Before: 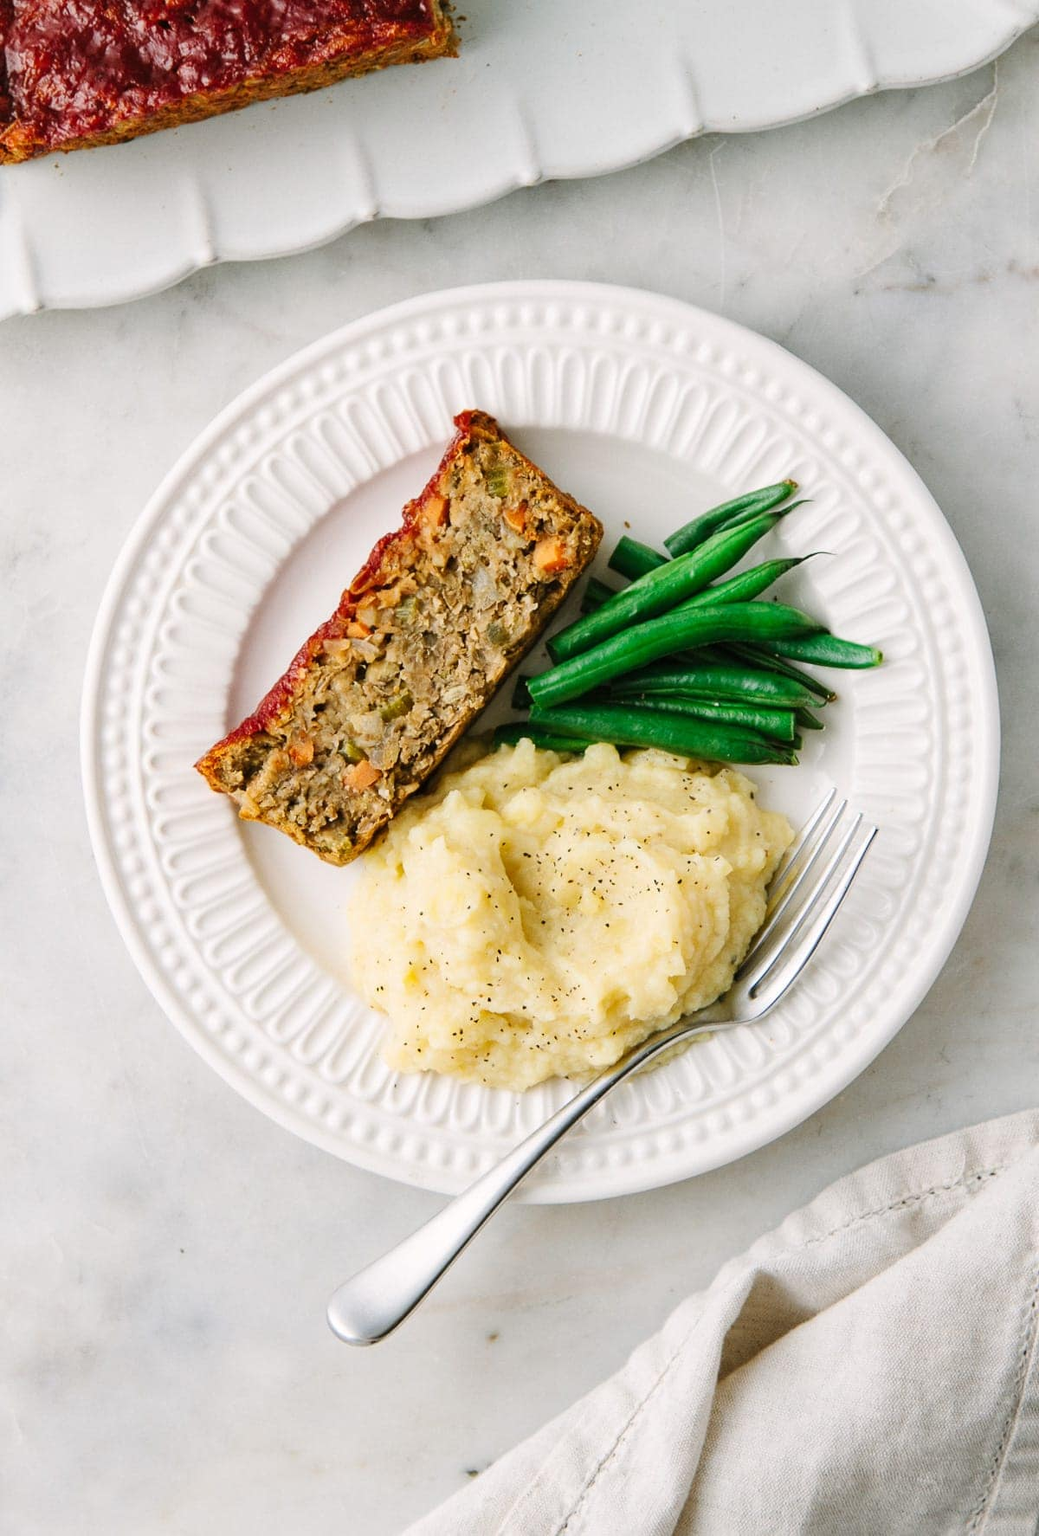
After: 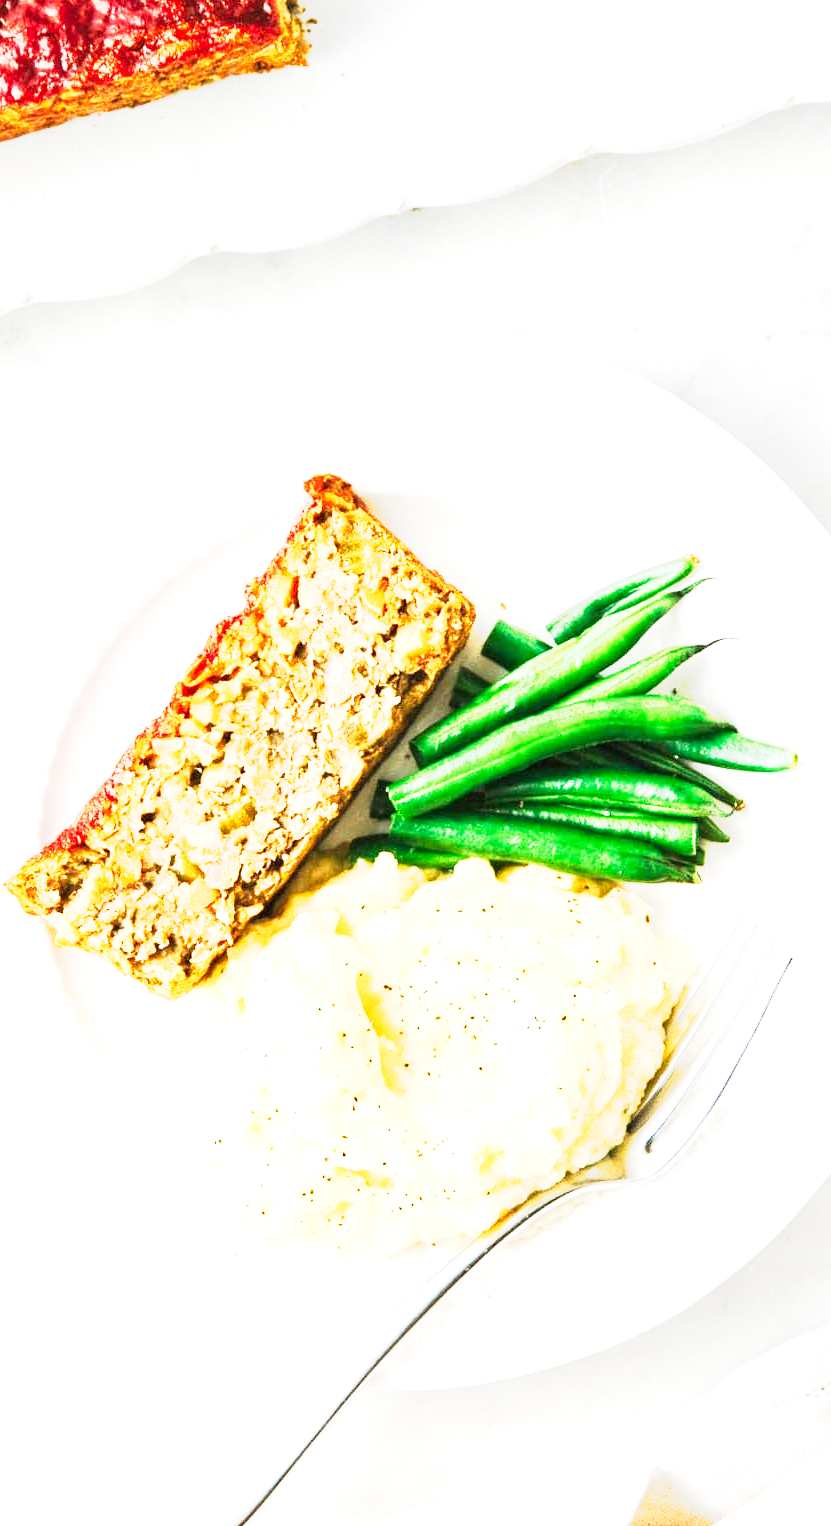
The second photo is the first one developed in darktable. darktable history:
exposure: black level correction 0, exposure 1 EV, compensate exposure bias true, compensate highlight preservation false
tone curve: curves: ch0 [(0, 0) (0.003, 0.005) (0.011, 0.018) (0.025, 0.041) (0.044, 0.072) (0.069, 0.113) (0.1, 0.163) (0.136, 0.221) (0.177, 0.289) (0.224, 0.366) (0.277, 0.452) (0.335, 0.546) (0.399, 0.65) (0.468, 0.763) (0.543, 0.885) (0.623, 0.93) (0.709, 0.946) (0.801, 0.963) (0.898, 0.981) (1, 1)], preserve colors none
crop: left 18.479%, right 12.2%, bottom 13.971%
